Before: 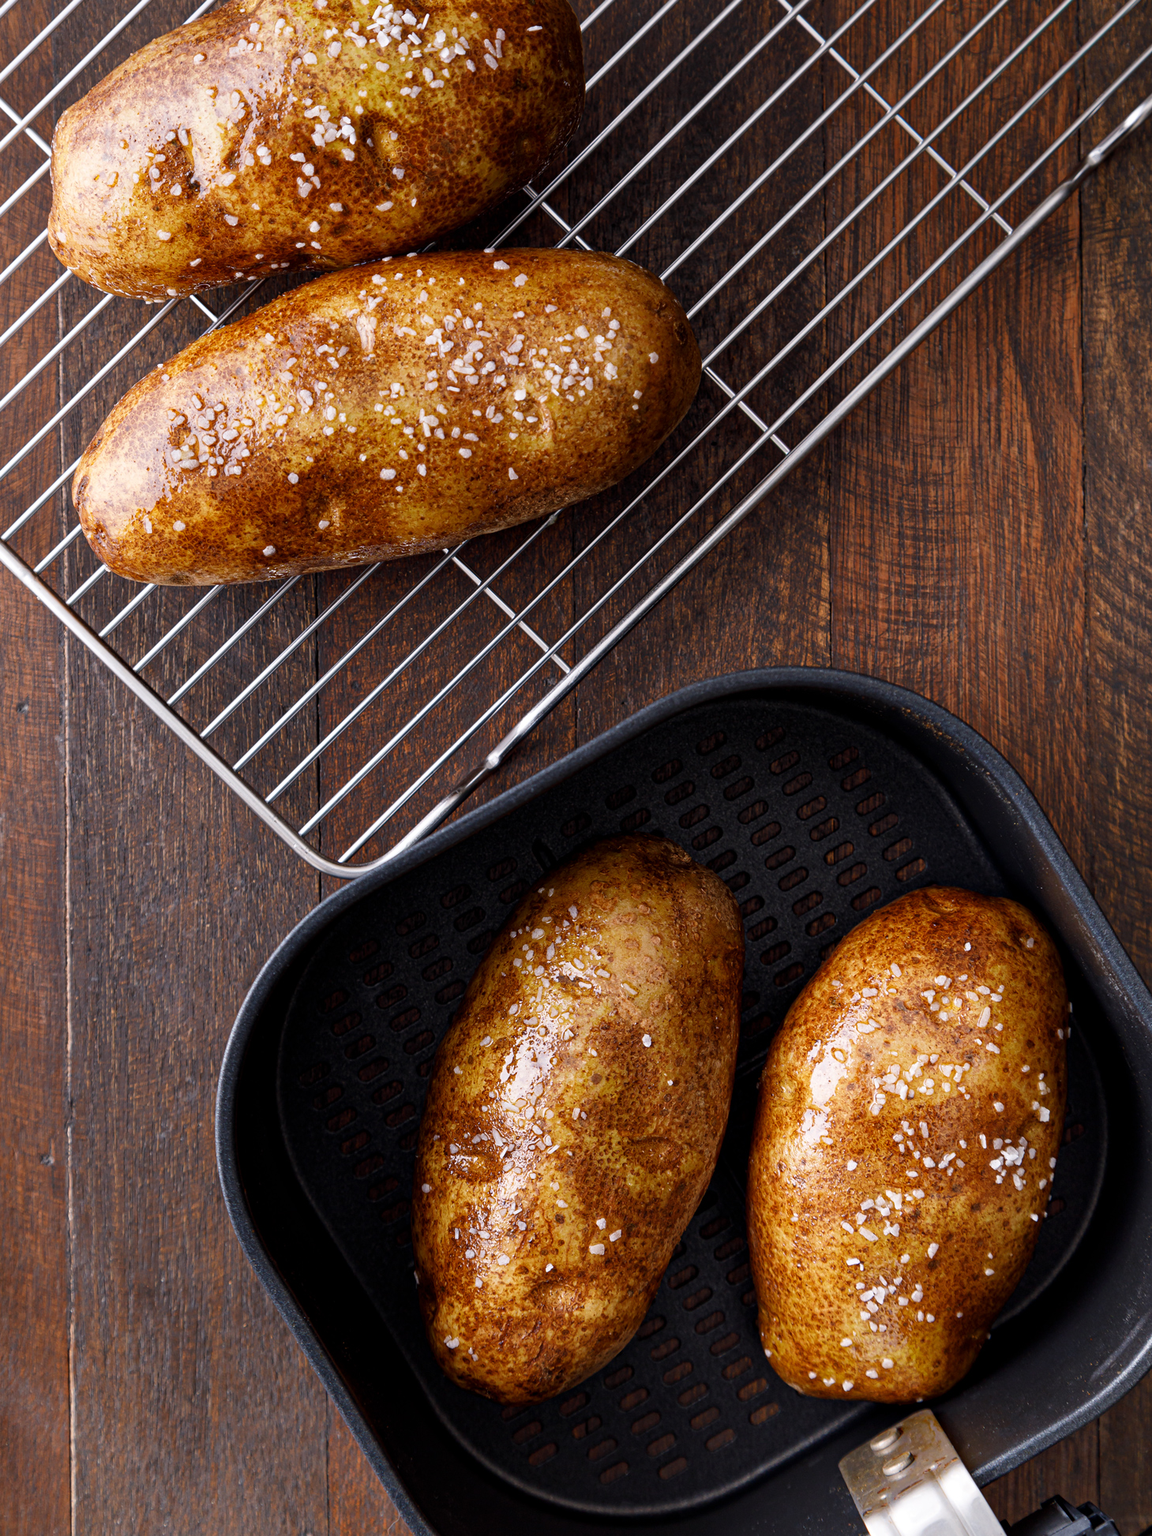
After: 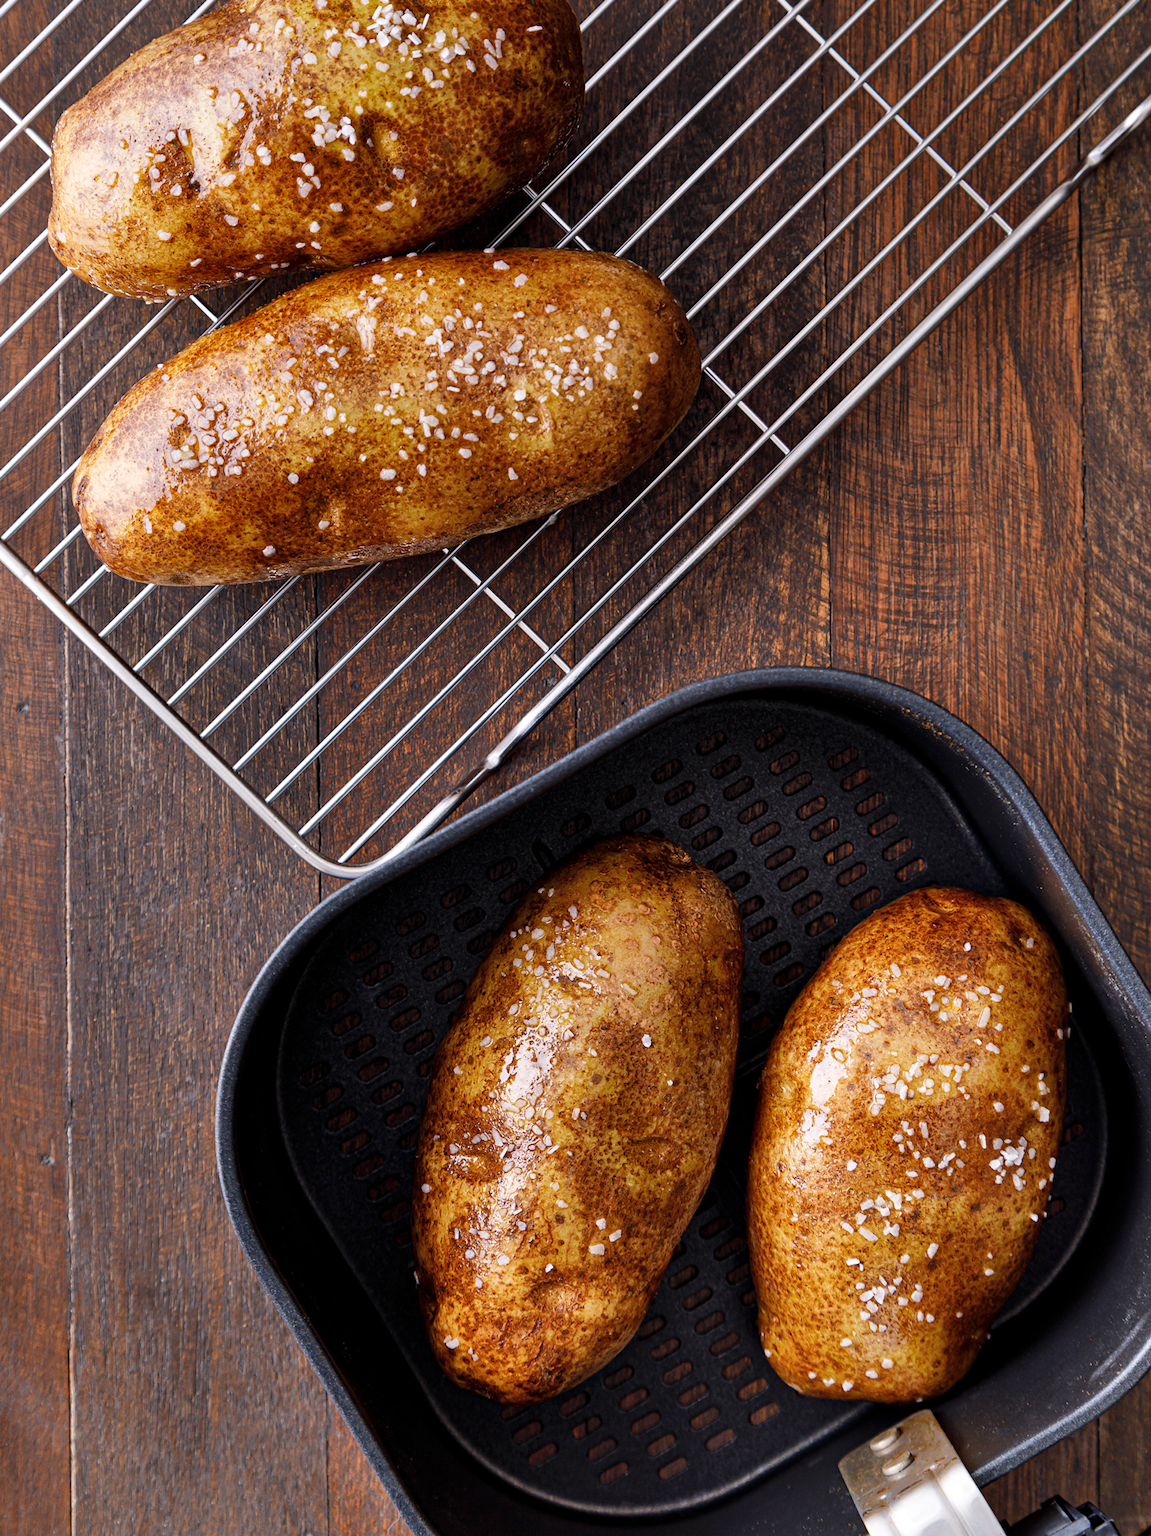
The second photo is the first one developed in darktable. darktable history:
exposure: compensate highlight preservation false
shadows and highlights: low approximation 0.01, soften with gaussian
